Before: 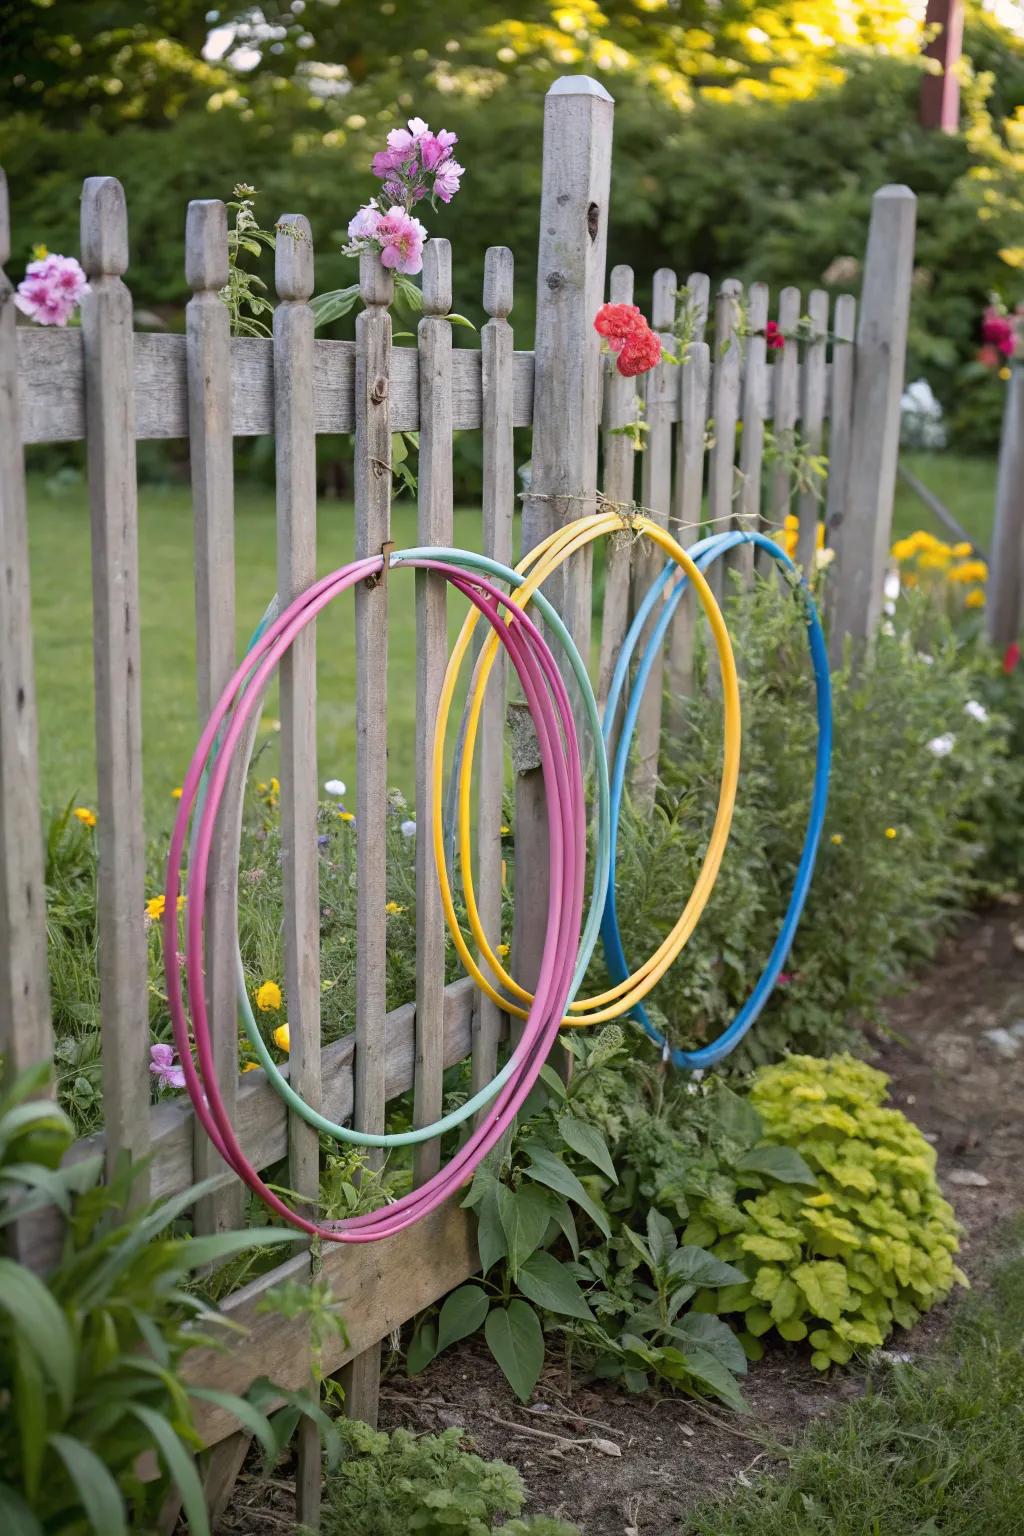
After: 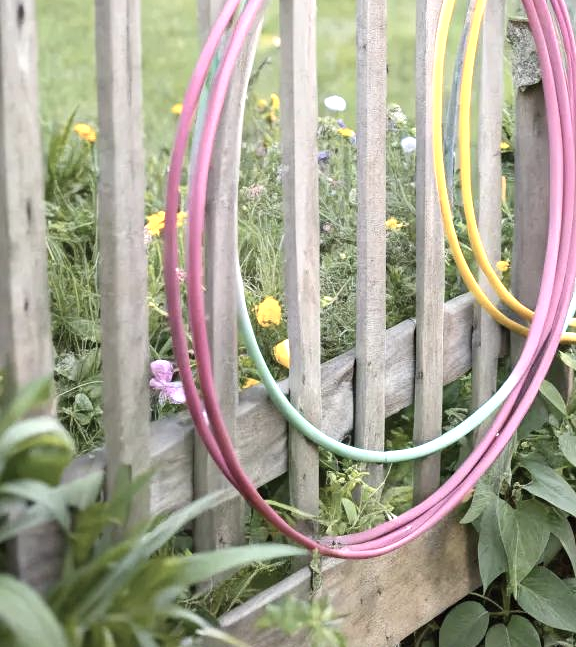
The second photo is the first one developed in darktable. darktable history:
contrast brightness saturation: contrast 0.098, saturation -0.351
crop: top 44.574%, right 43.681%, bottom 13.297%
exposure: exposure 0.999 EV, compensate highlight preservation false
